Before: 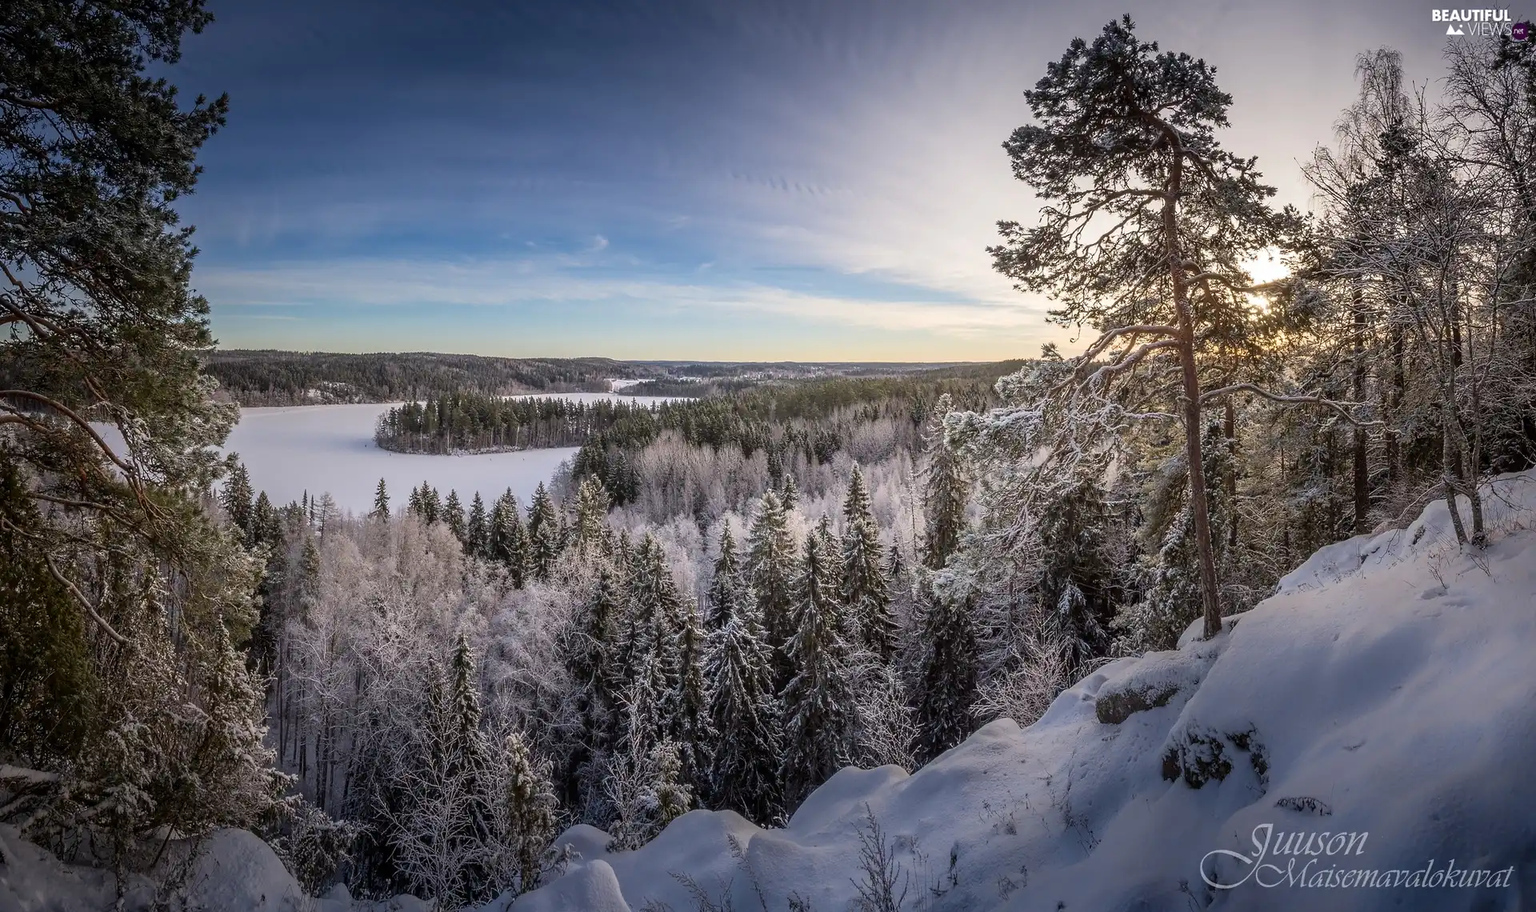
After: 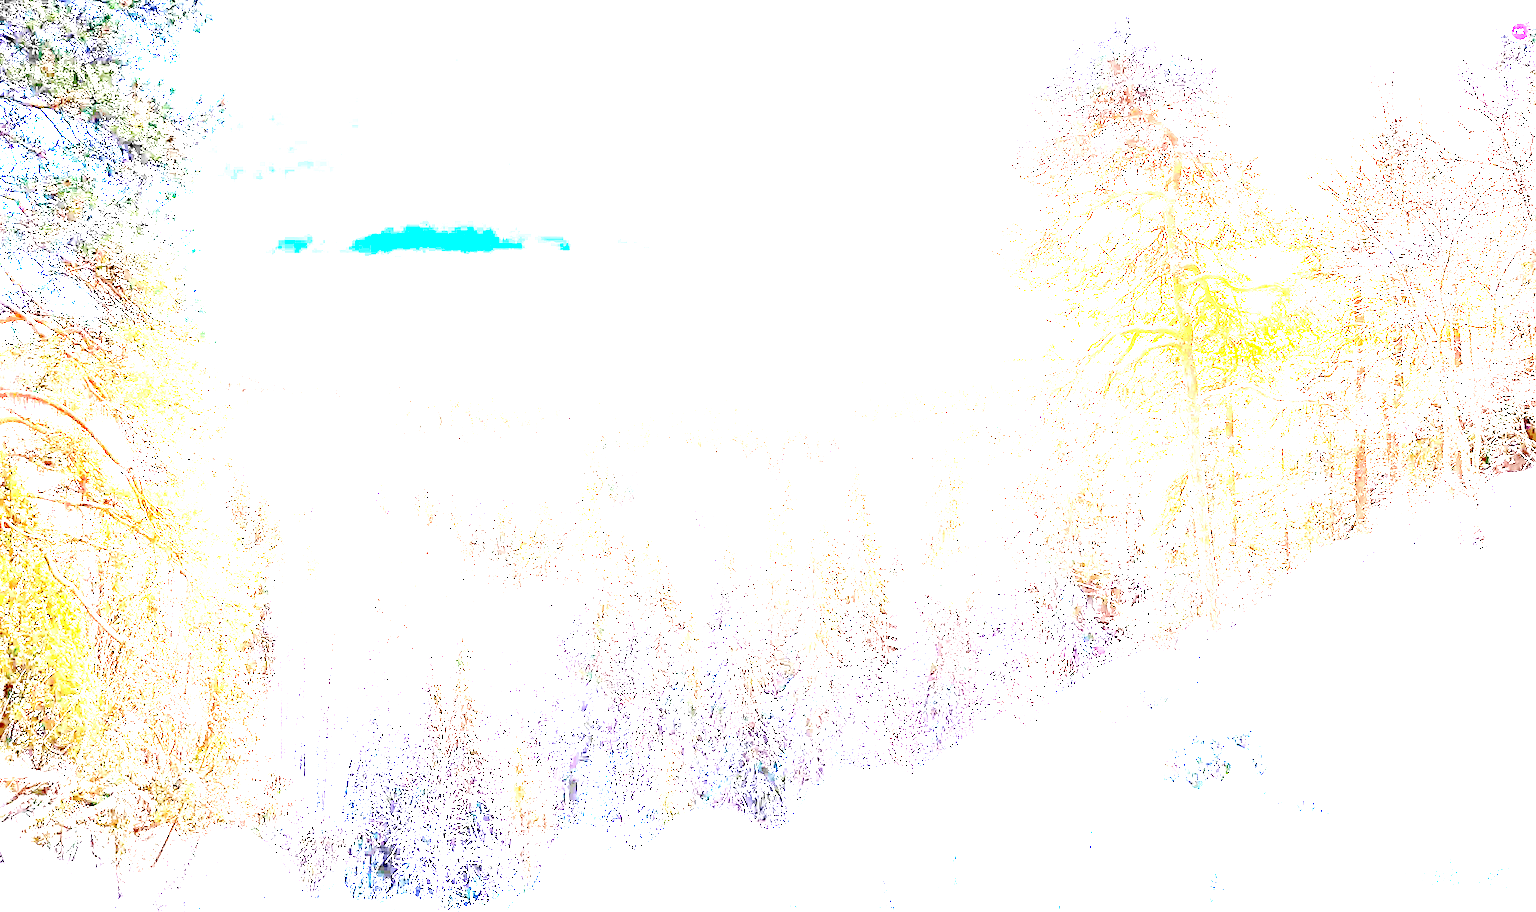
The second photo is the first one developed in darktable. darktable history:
contrast brightness saturation: contrast 0.2, brightness 0.161, saturation 0.222
color zones: curves: ch0 [(0, 0.5) (0.125, 0.4) (0.25, 0.5) (0.375, 0.4) (0.5, 0.4) (0.625, 0.6) (0.75, 0.6) (0.875, 0.5)]; ch1 [(0, 0.35) (0.125, 0.45) (0.25, 0.35) (0.375, 0.35) (0.5, 0.35) (0.625, 0.35) (0.75, 0.45) (0.875, 0.35)]; ch2 [(0, 0.6) (0.125, 0.5) (0.25, 0.5) (0.375, 0.6) (0.5, 0.6) (0.625, 0.5) (0.75, 0.5) (0.875, 0.5)]
sharpen: amount 0.218
exposure: exposure 7.965 EV, compensate exposure bias true, compensate highlight preservation false
